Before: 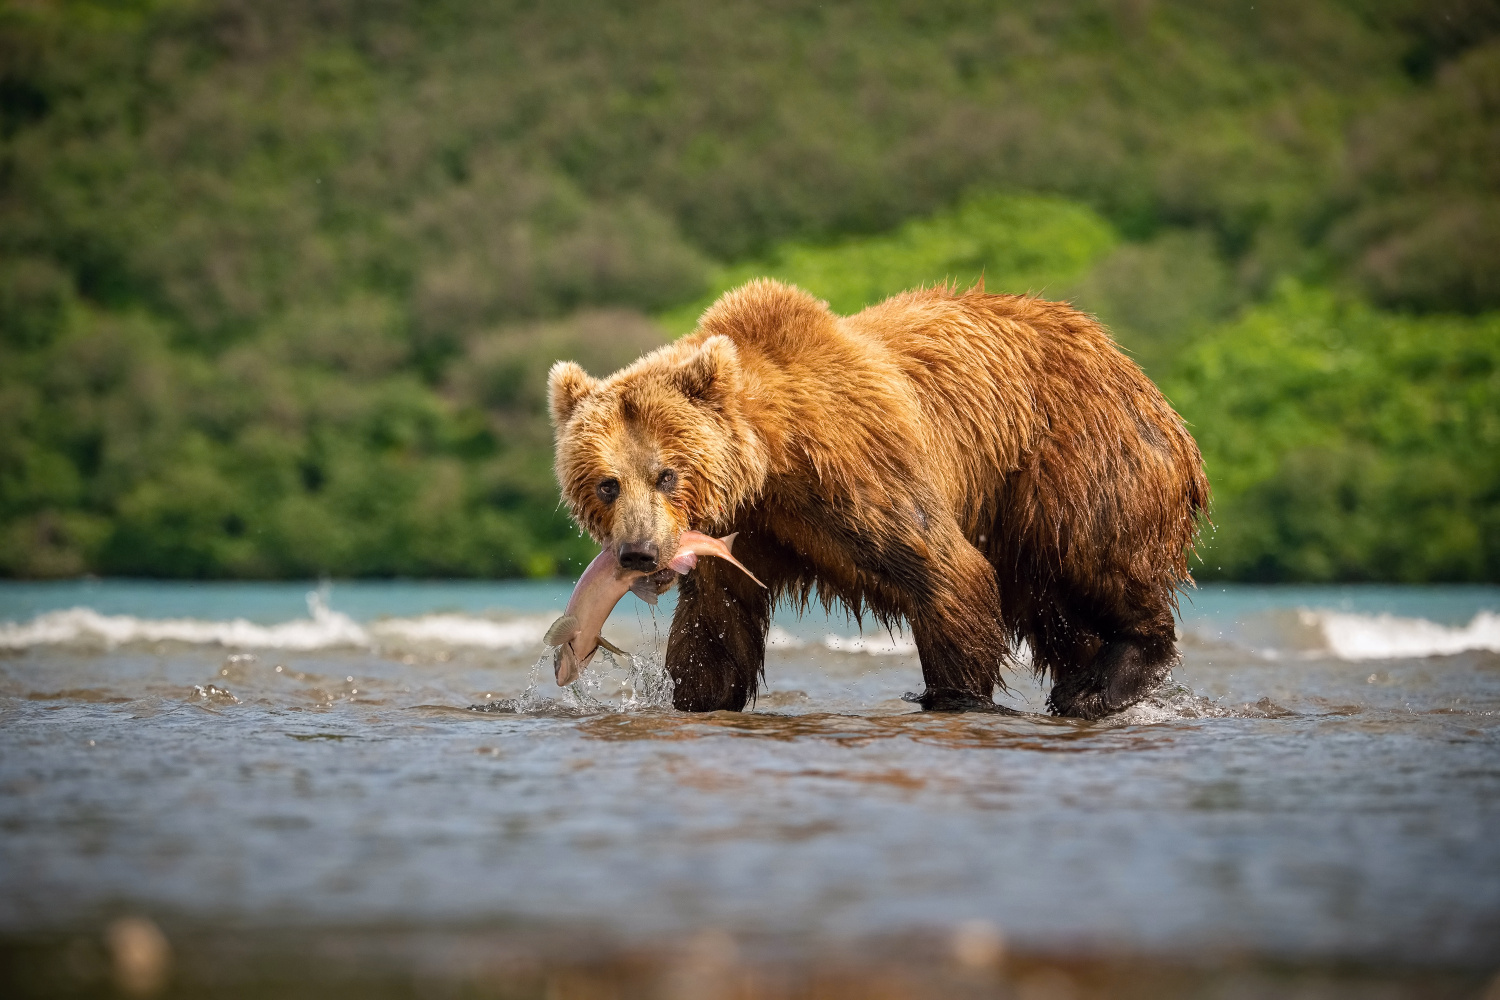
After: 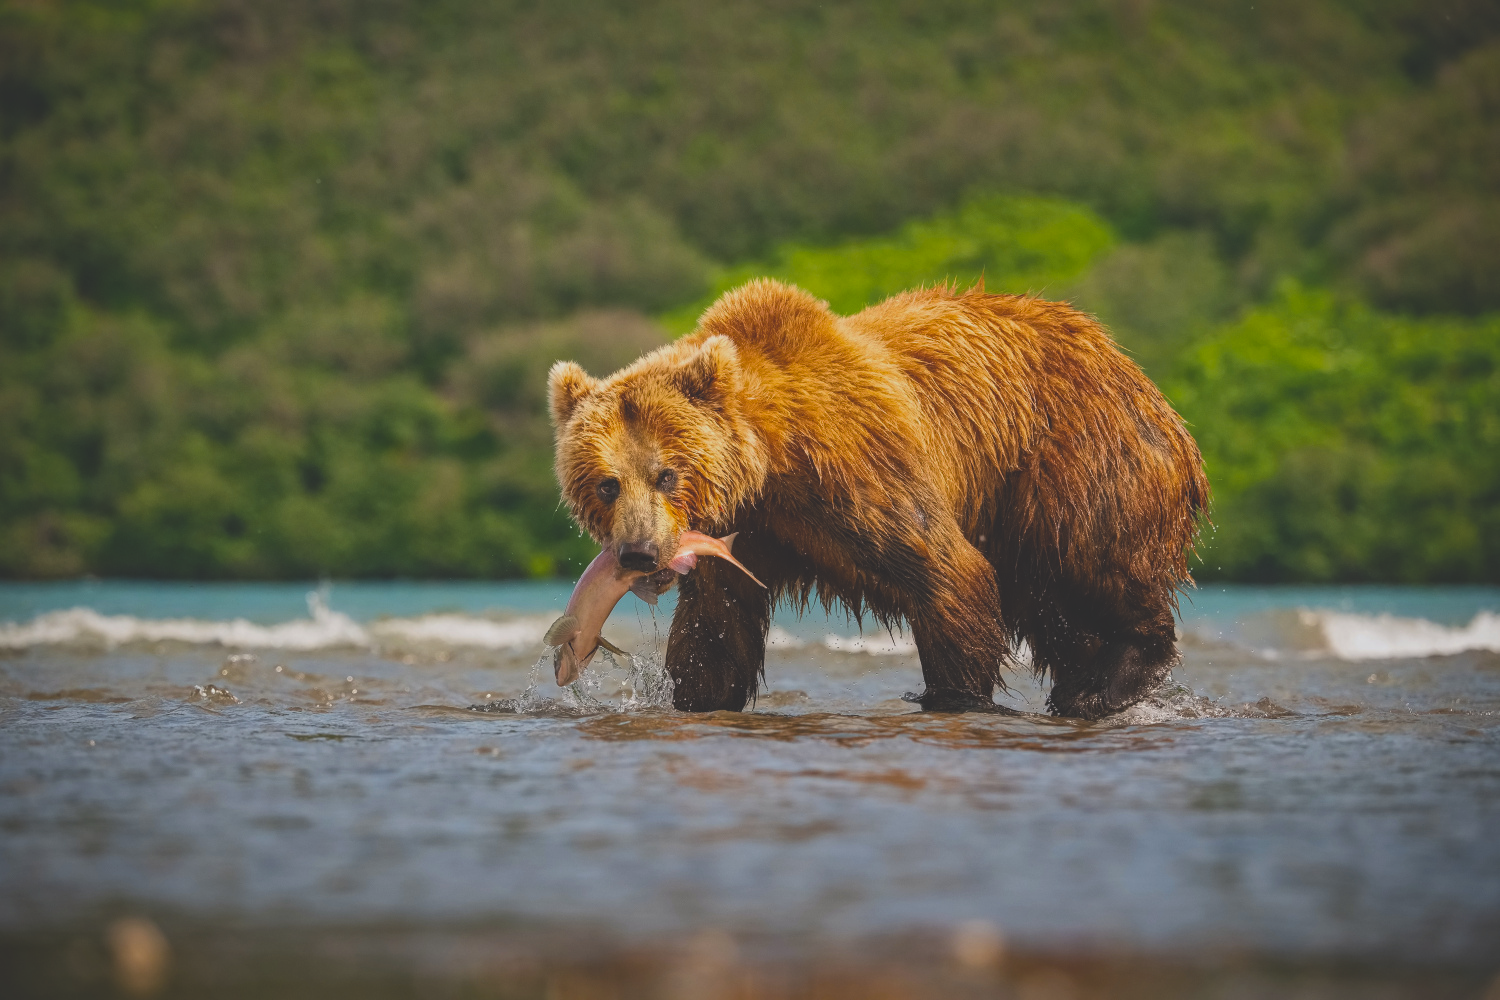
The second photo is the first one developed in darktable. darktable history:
color balance rgb: perceptual saturation grading › global saturation 24.907%, global vibrance 20%
exposure: black level correction -0.037, exposure -0.497 EV, compensate highlight preservation false
local contrast: mode bilateral grid, contrast 10, coarseness 25, detail 115%, midtone range 0.2
